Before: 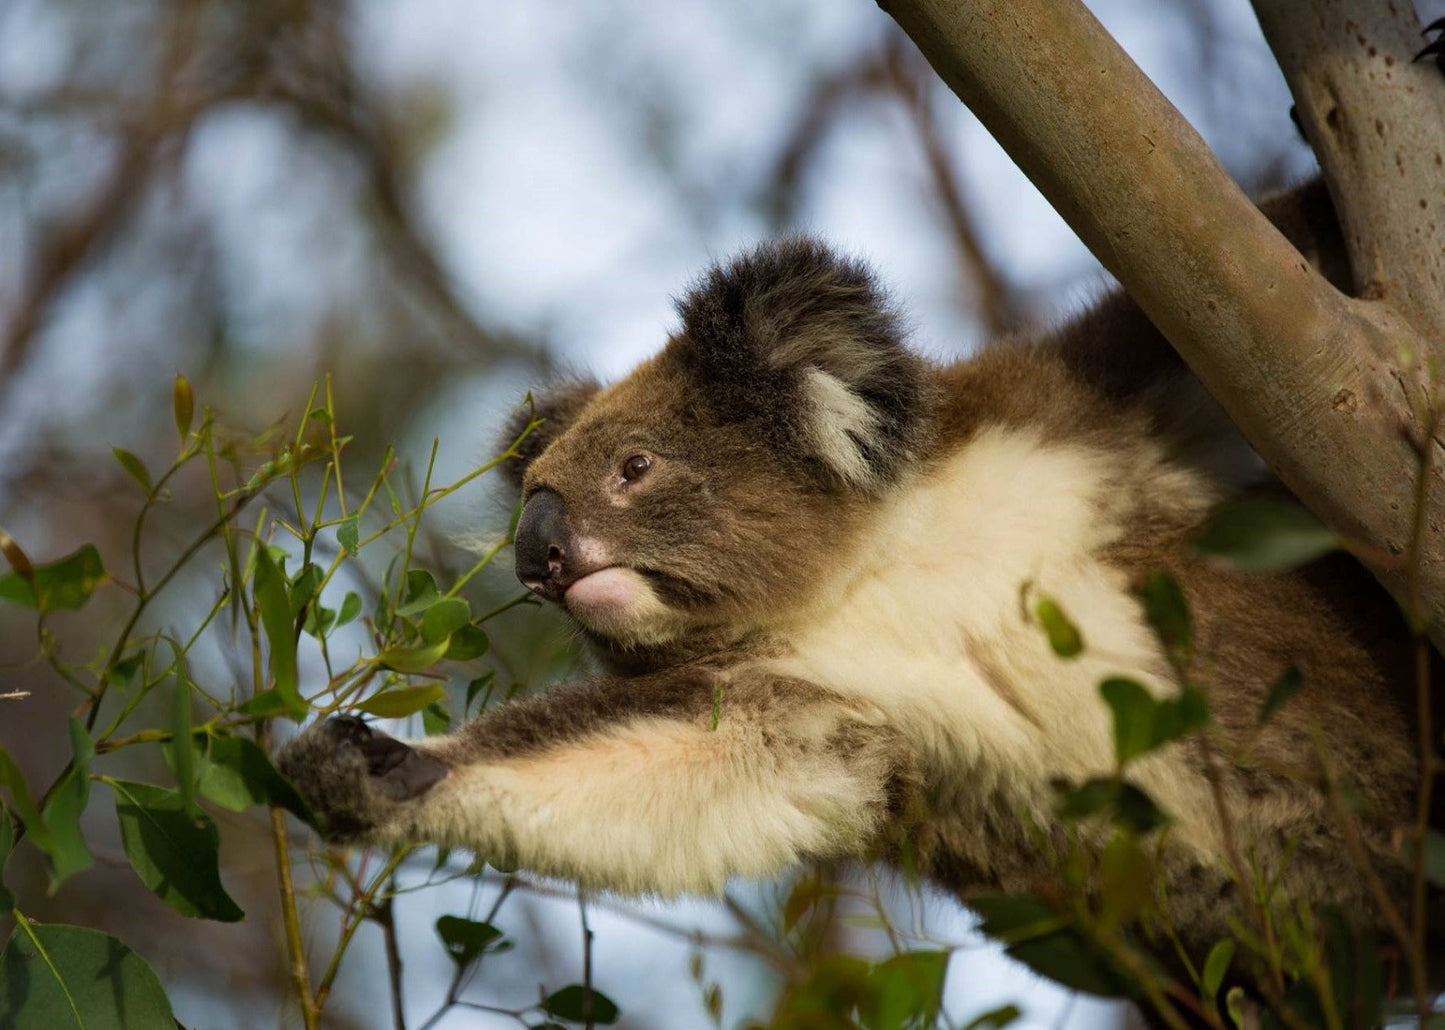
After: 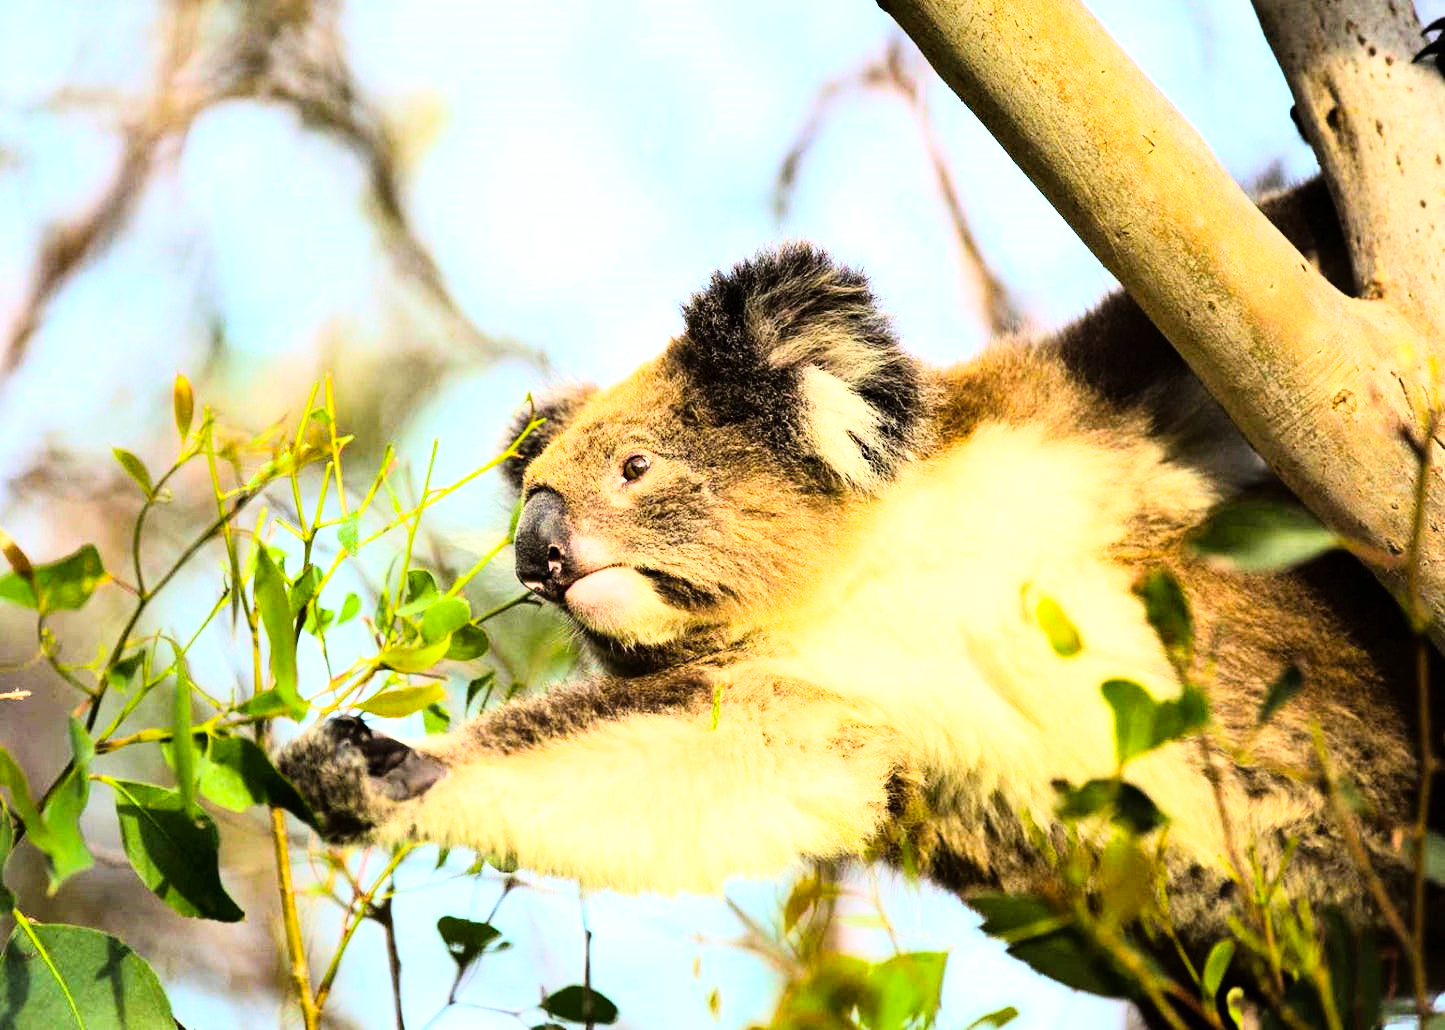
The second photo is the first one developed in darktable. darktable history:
rgb curve: curves: ch0 [(0, 0) (0.21, 0.15) (0.24, 0.21) (0.5, 0.75) (0.75, 0.96) (0.89, 0.99) (1, 1)]; ch1 [(0, 0.02) (0.21, 0.13) (0.25, 0.2) (0.5, 0.67) (0.75, 0.9) (0.89, 0.97) (1, 1)]; ch2 [(0, 0.02) (0.21, 0.13) (0.25, 0.2) (0.5, 0.67) (0.75, 0.9) (0.89, 0.97) (1, 1)], compensate middle gray true
exposure: black level correction 0, exposure 1.5 EV, compensate highlight preservation false
color balance rgb: linear chroma grading › global chroma 6.48%, perceptual saturation grading › global saturation 12.96%, global vibrance 6.02%
